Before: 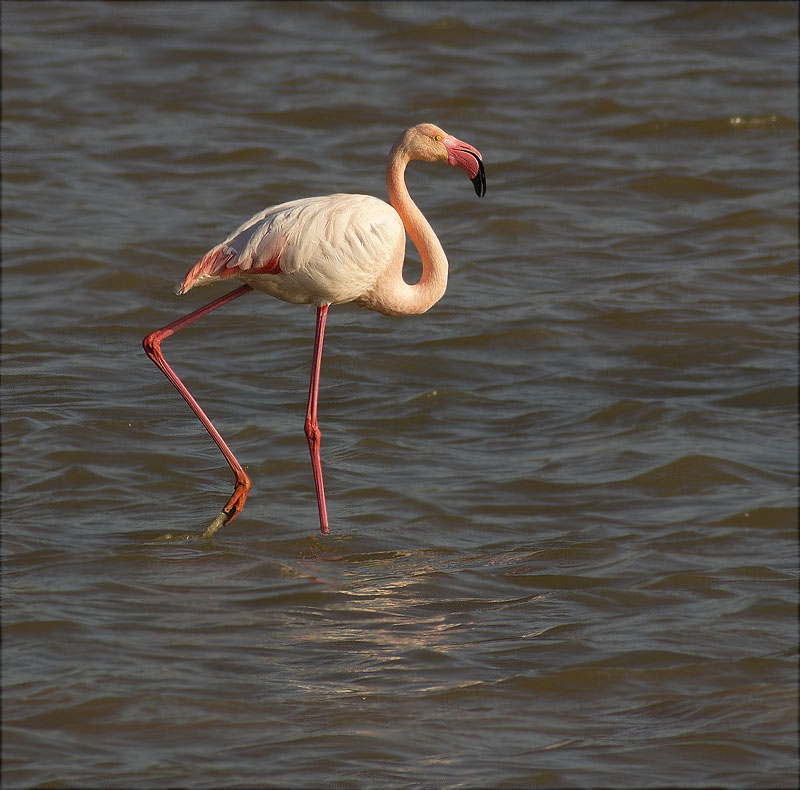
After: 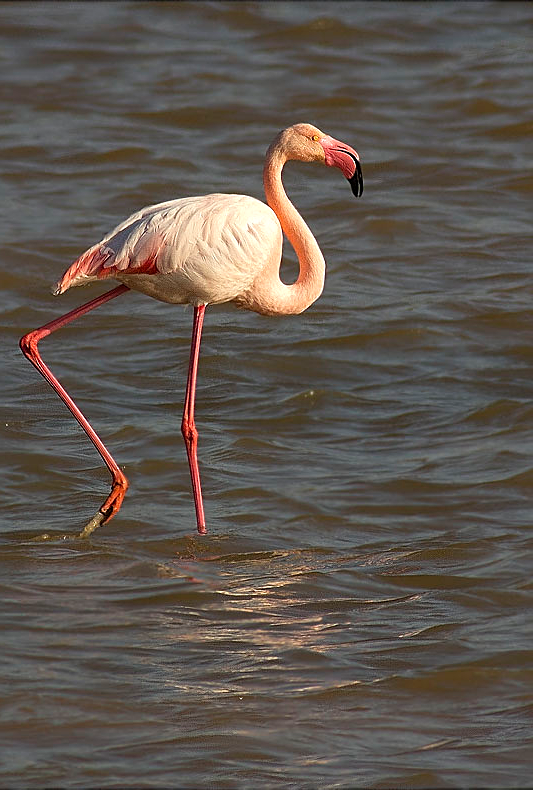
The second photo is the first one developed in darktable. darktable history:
crop: left 15.419%, right 17.914%
sharpen: on, module defaults
exposure: exposure 0.191 EV, compensate highlight preservation false
